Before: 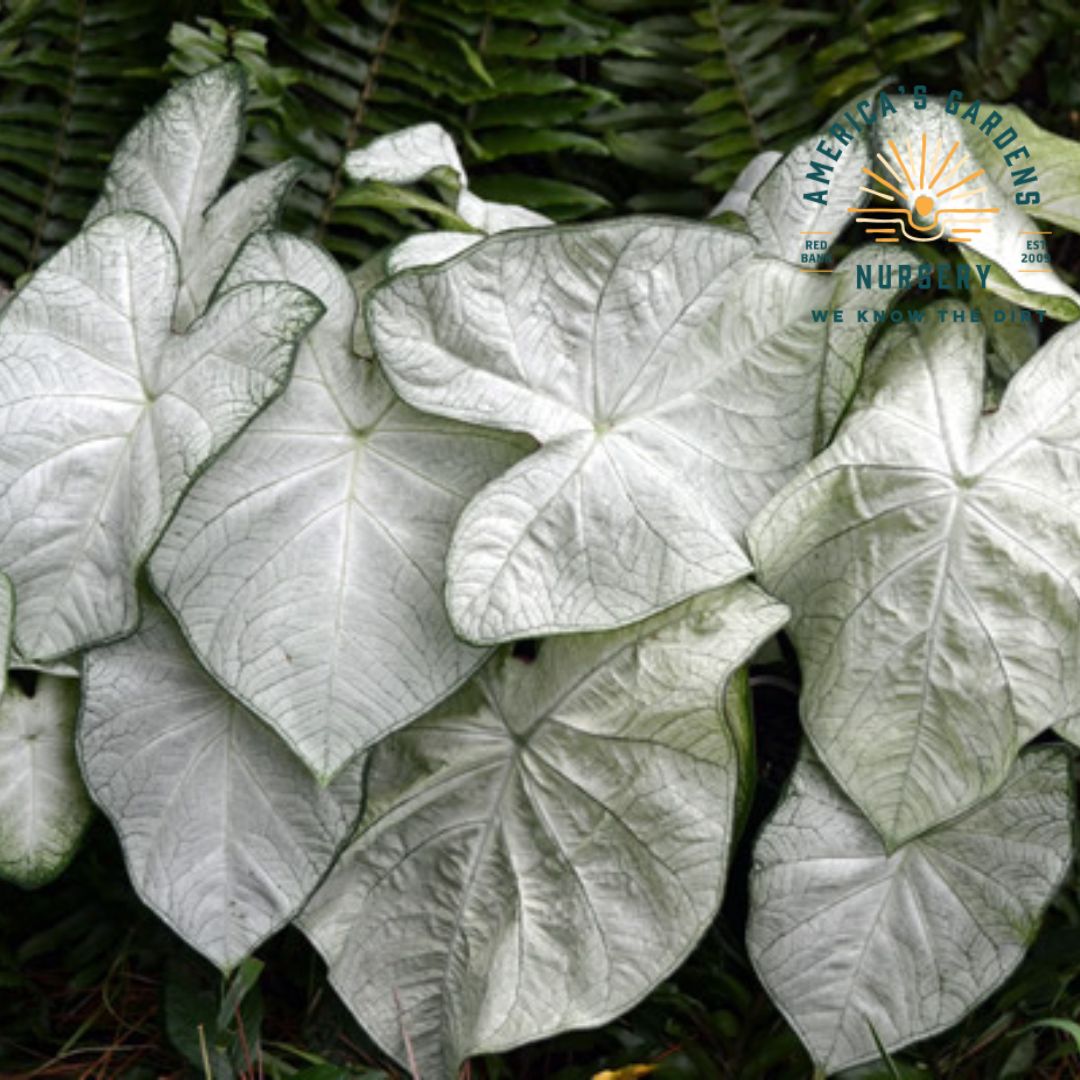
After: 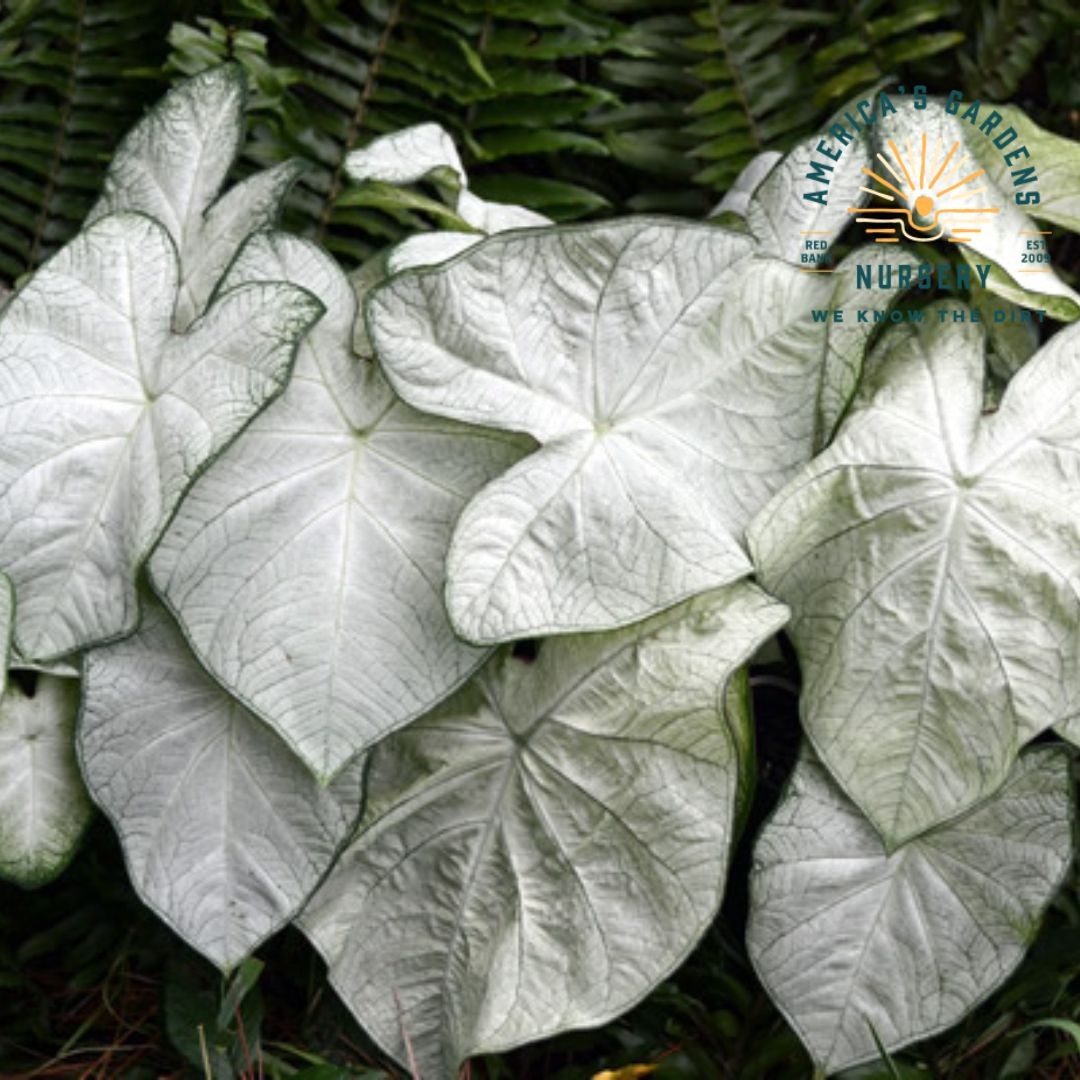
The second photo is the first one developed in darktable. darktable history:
shadows and highlights: shadows 1.79, highlights 40.6
